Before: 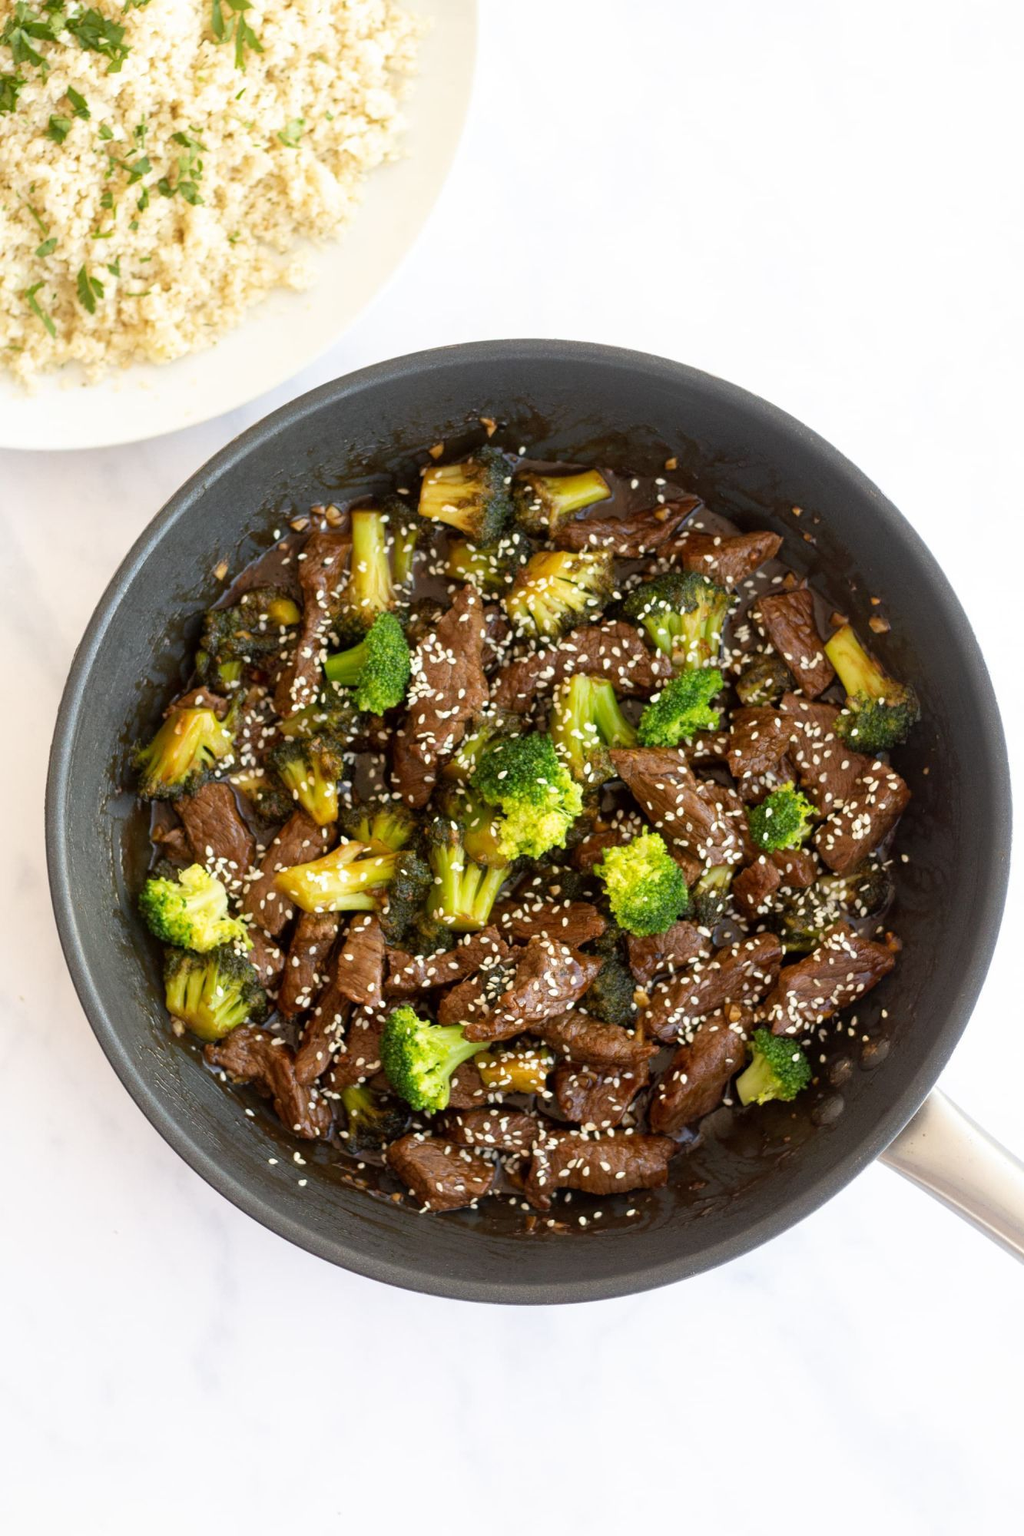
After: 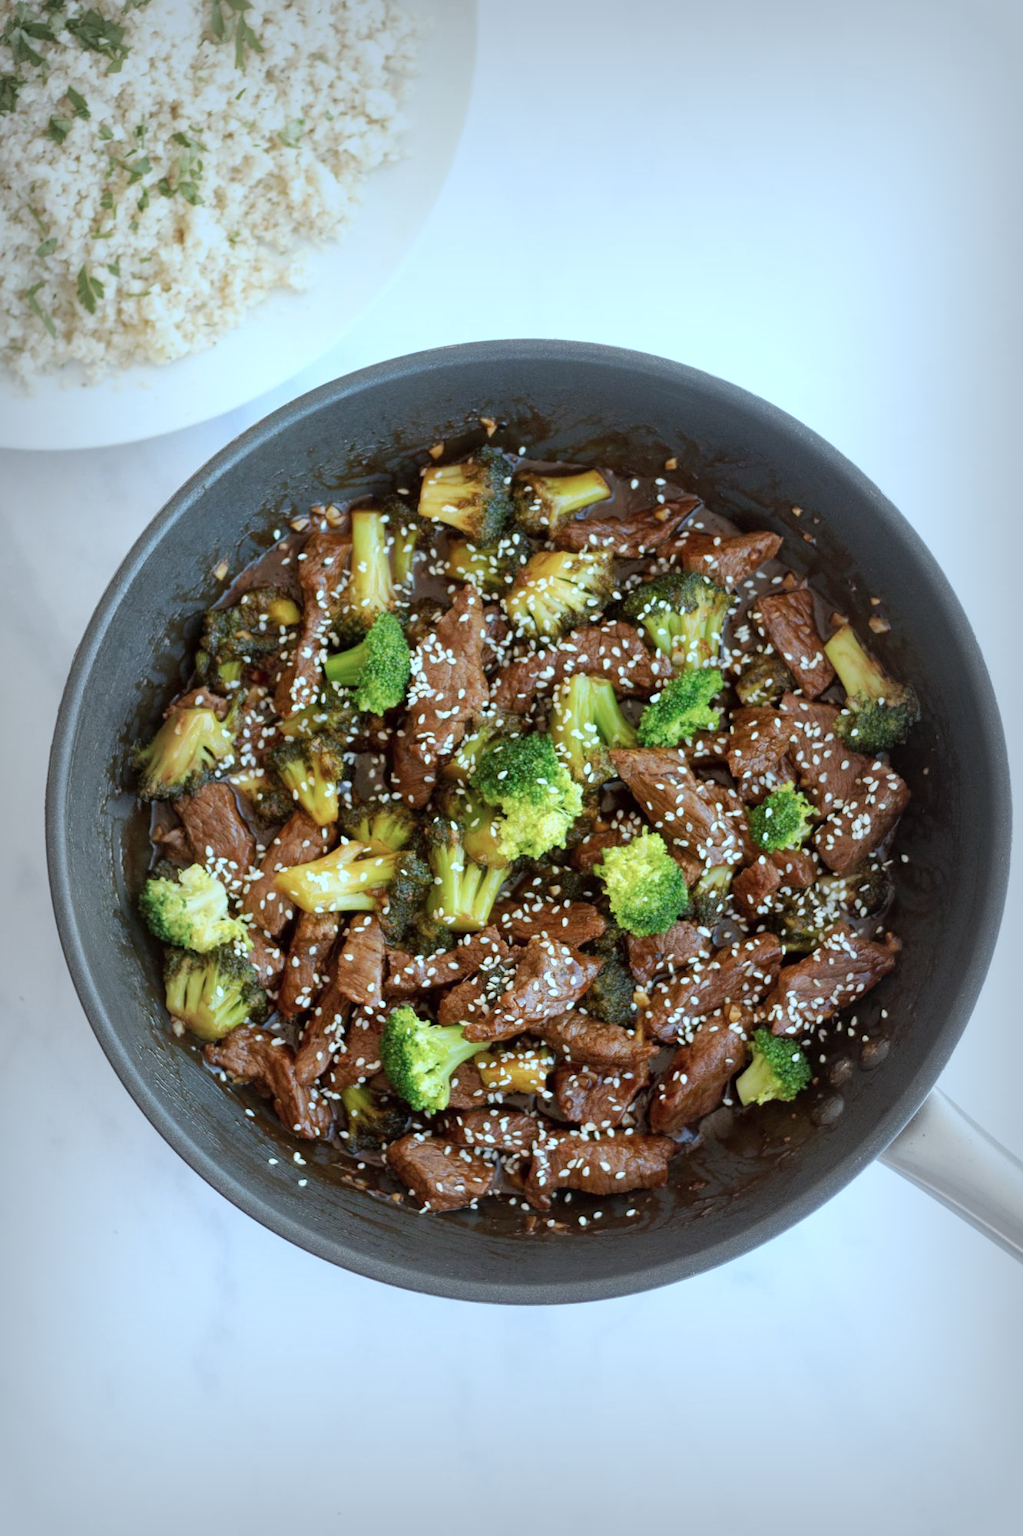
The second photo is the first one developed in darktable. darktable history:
color correction: highlights a* -9.56, highlights b* -21.79
base curve: curves: ch0 [(0, 0) (0.262, 0.32) (0.722, 0.705) (1, 1)], preserve colors none
vignetting: fall-off start 52.26%, automatic ratio true, width/height ratio 1.317, shape 0.225
